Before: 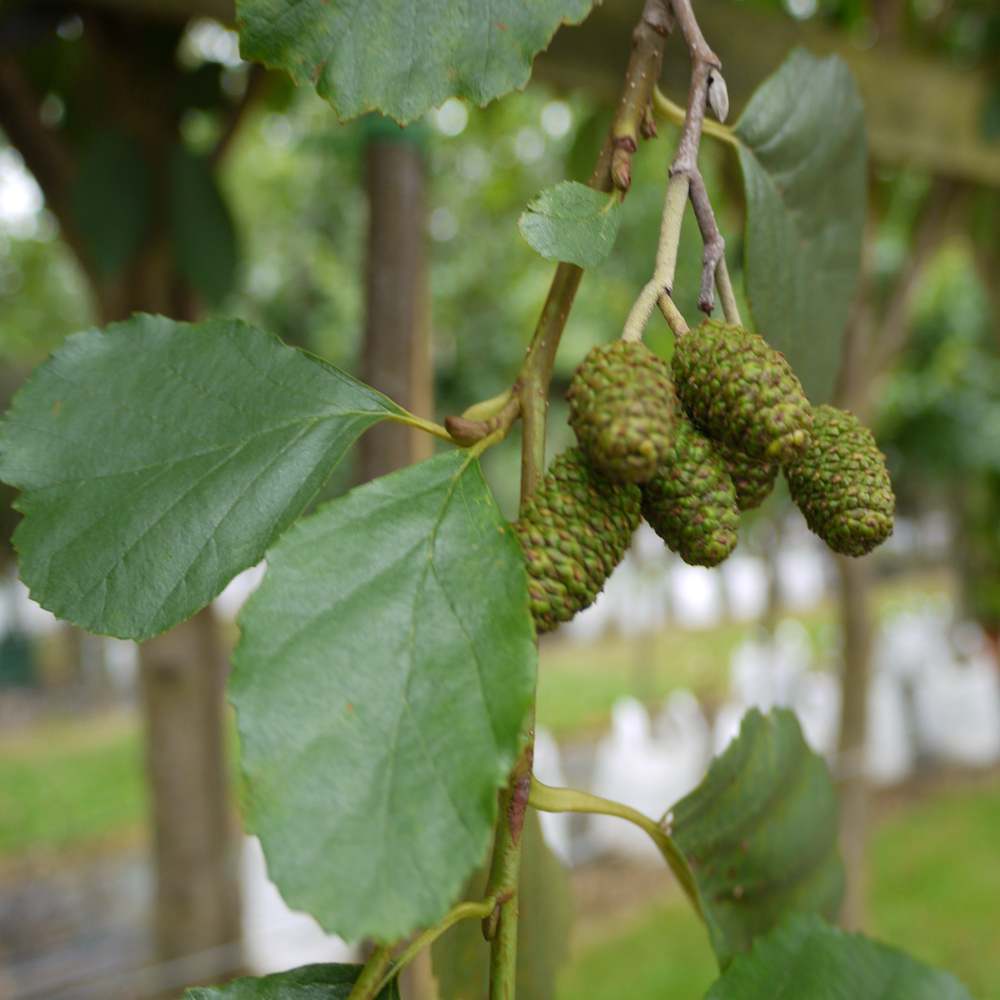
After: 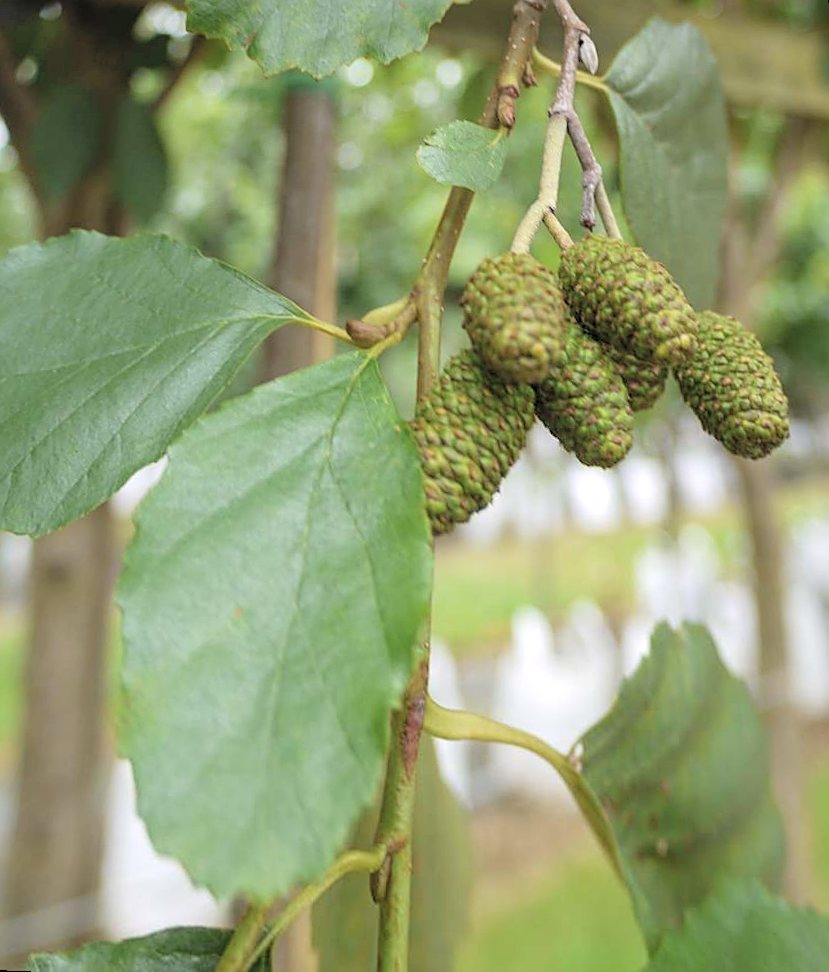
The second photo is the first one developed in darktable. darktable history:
contrast brightness saturation: brightness 0.28
sharpen: on, module defaults
local contrast: on, module defaults
rotate and perspective: rotation 0.72°, lens shift (vertical) -0.352, lens shift (horizontal) -0.051, crop left 0.152, crop right 0.859, crop top 0.019, crop bottom 0.964
